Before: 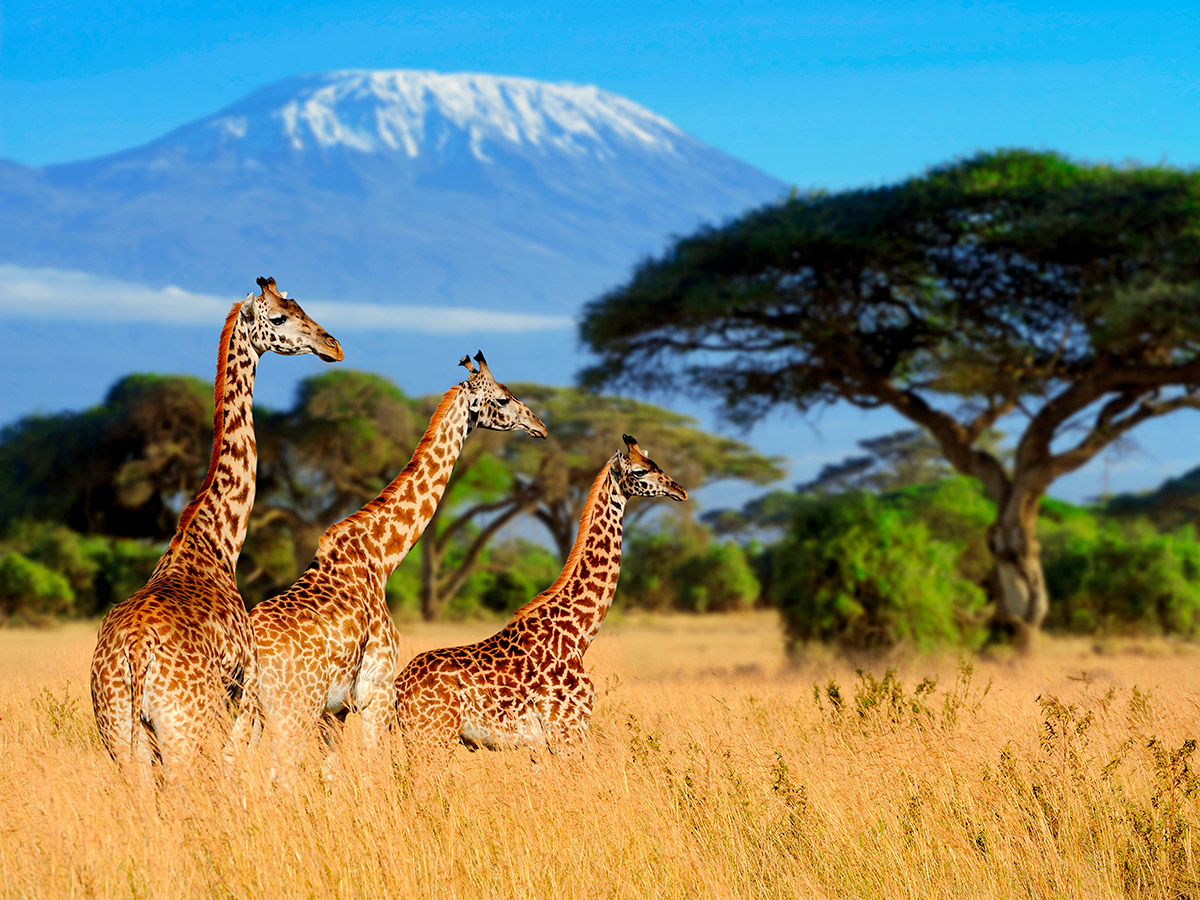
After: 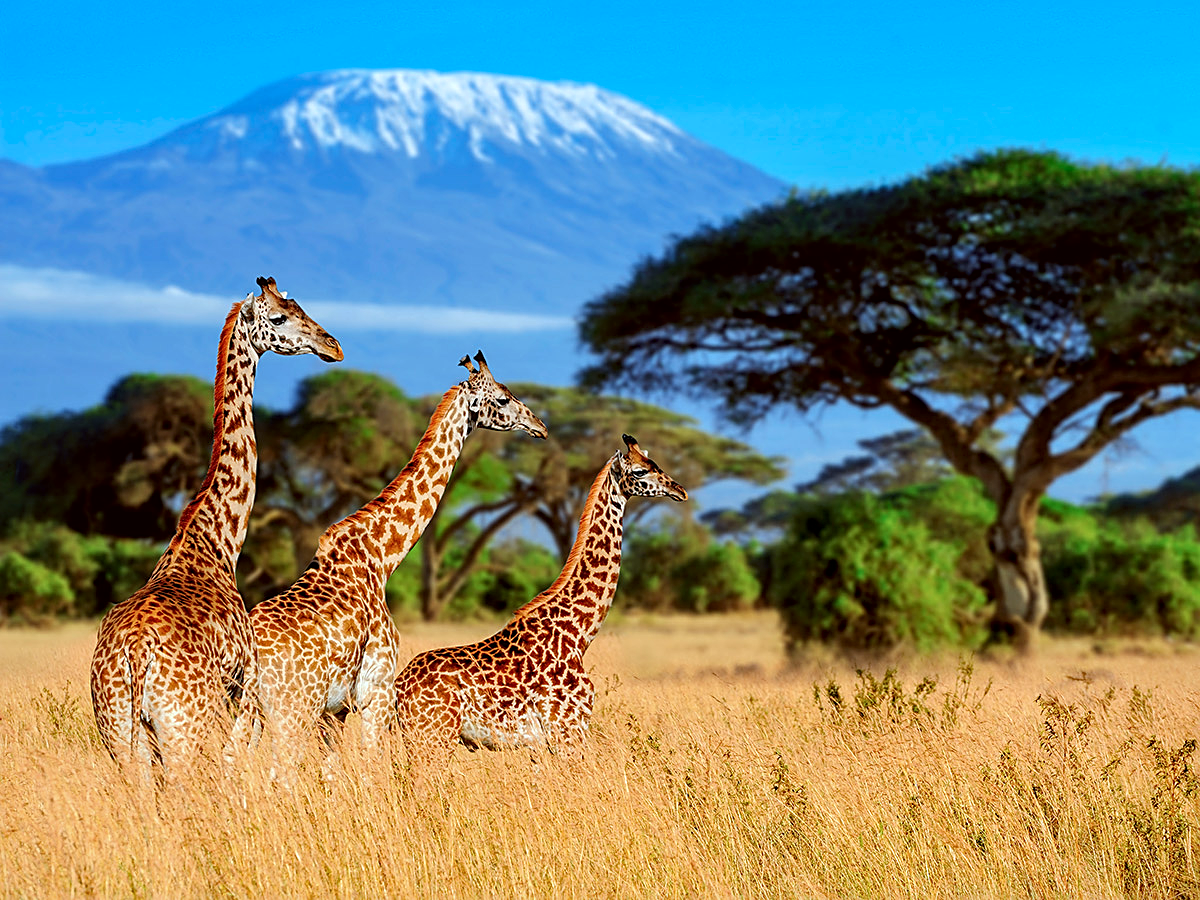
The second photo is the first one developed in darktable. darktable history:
color calibration: gray › normalize channels true, illuminant as shot in camera, x 0.358, y 0.373, temperature 4628.91 K, gamut compression 0.003
color correction: highlights a* -5.05, highlights b* -3.8, shadows a* 3.82, shadows b* 4.19
sharpen: on, module defaults
local contrast: on, module defaults
